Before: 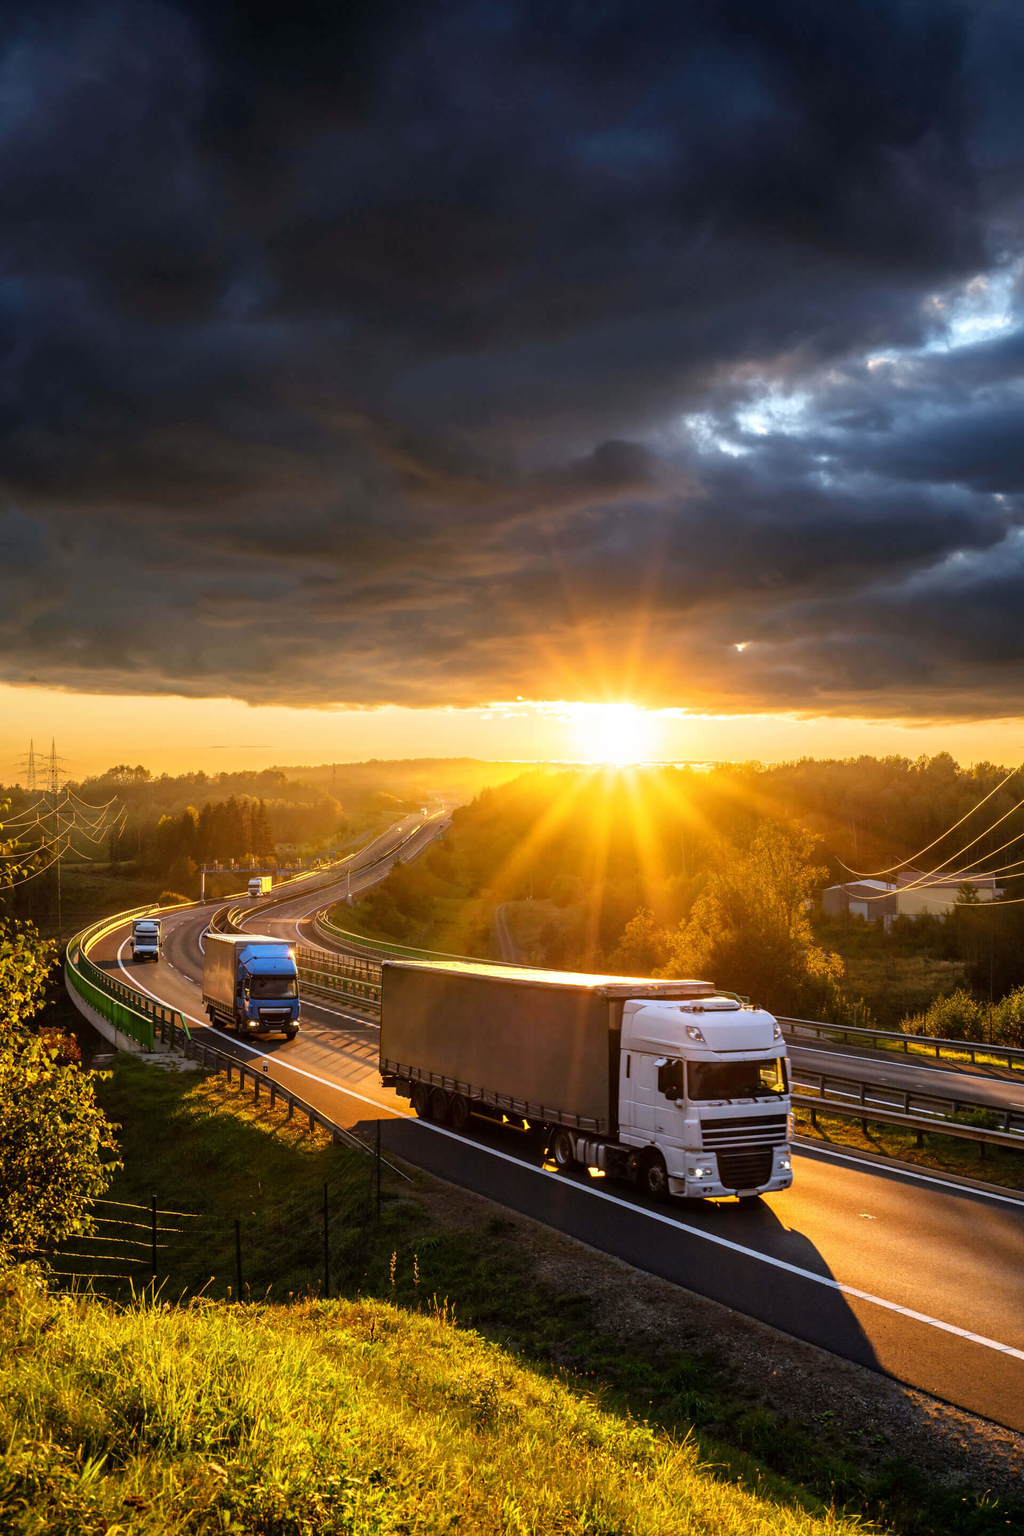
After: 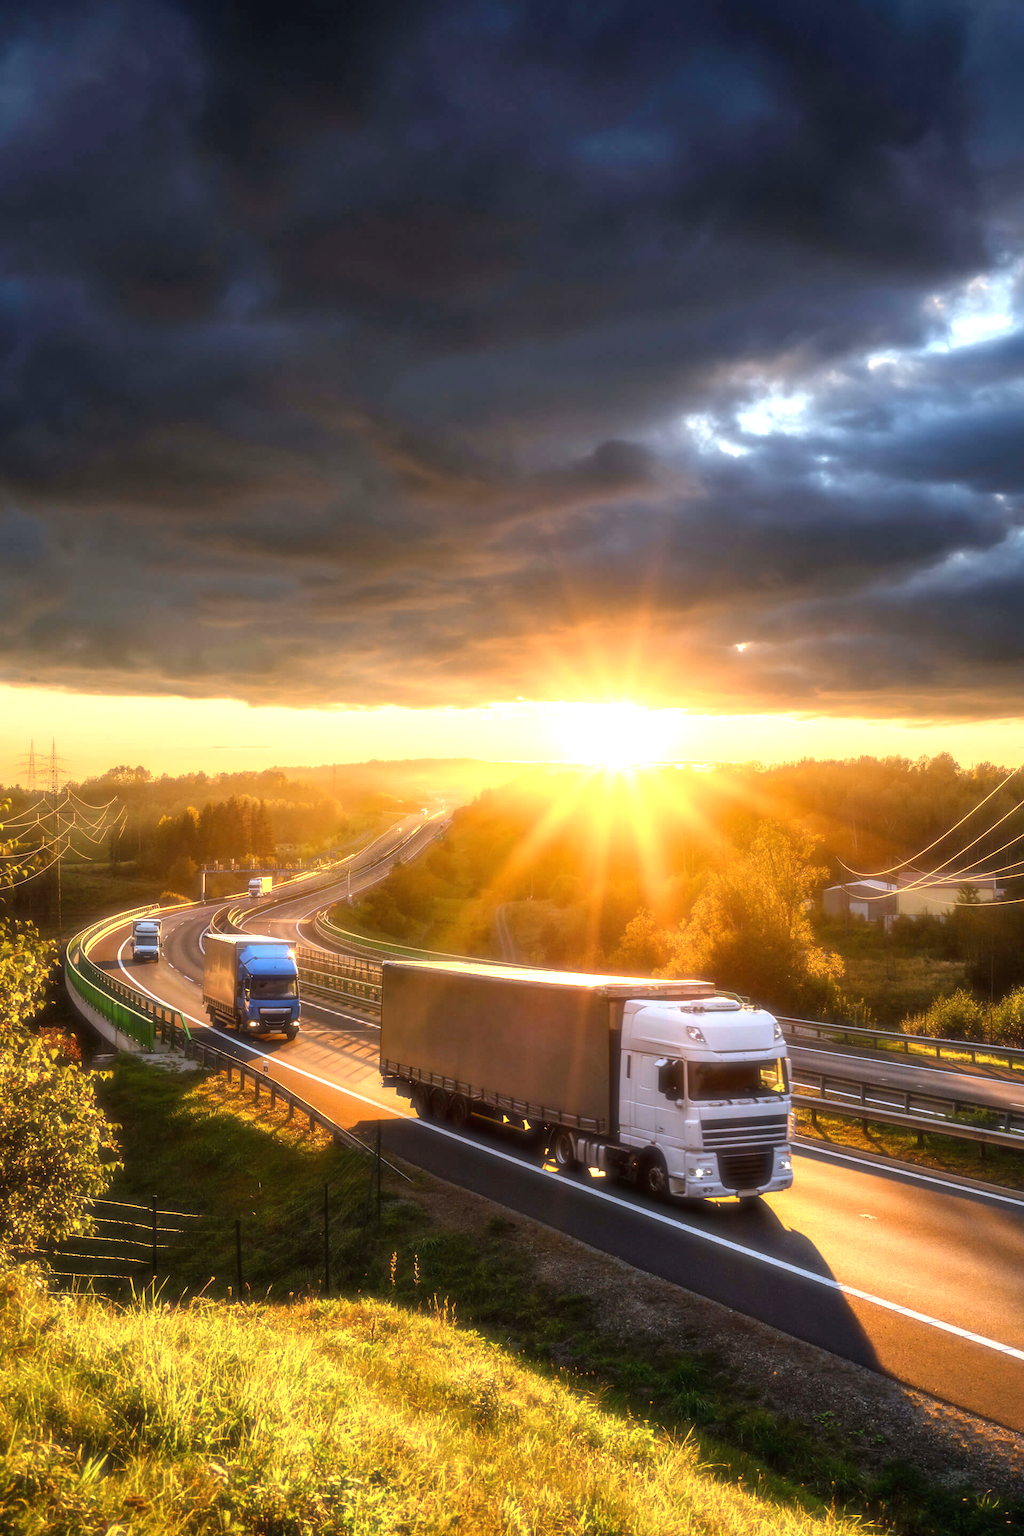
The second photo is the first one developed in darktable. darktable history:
soften: size 19.52%, mix 20.32%
exposure: black level correction 0, exposure 0.7 EV, compensate exposure bias true, compensate highlight preservation false
